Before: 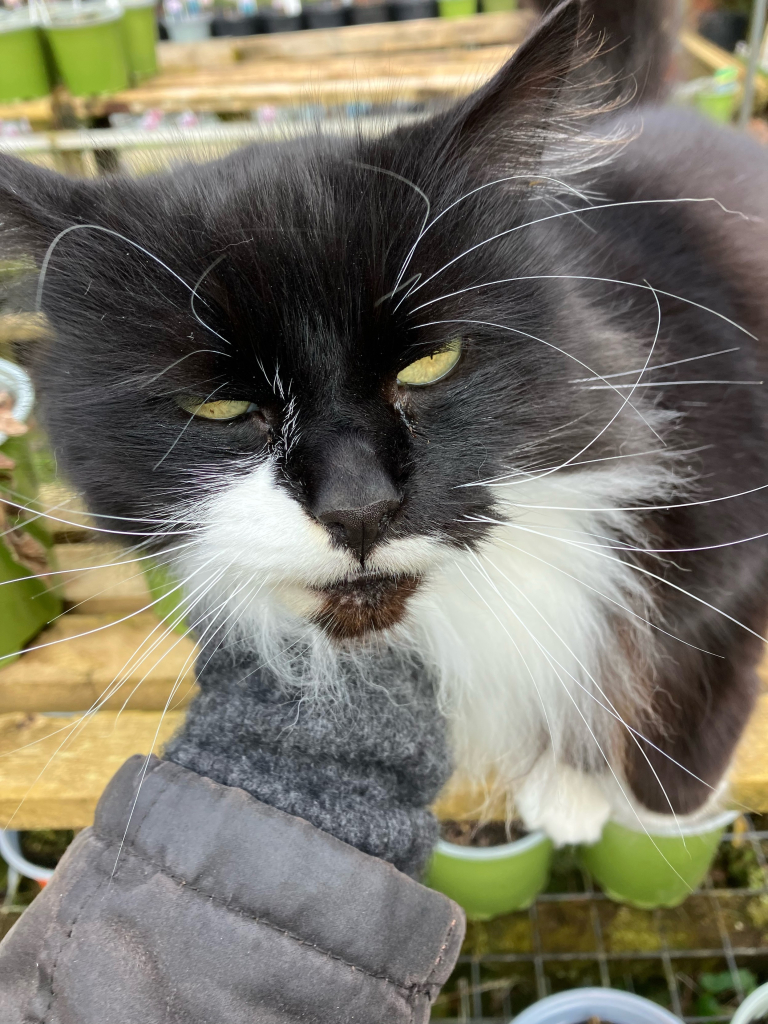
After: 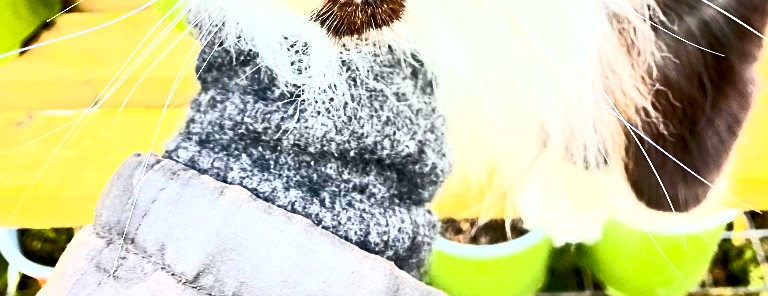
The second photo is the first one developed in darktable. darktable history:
crop and rotate: top 58.851%, bottom 12.177%
tone equalizer: -8 EV -0.387 EV, -7 EV -0.378 EV, -6 EV -0.298 EV, -5 EV -0.22 EV, -3 EV 0.213 EV, -2 EV 0.33 EV, -1 EV 0.399 EV, +0 EV 0.412 EV
sharpen: on, module defaults
contrast brightness saturation: contrast 0.814, brightness 0.6, saturation 0.572
local contrast: mode bilateral grid, contrast 20, coarseness 50, detail 132%, midtone range 0.2
exposure: black level correction 0.009, exposure 0.12 EV, compensate exposure bias true, compensate highlight preservation false
